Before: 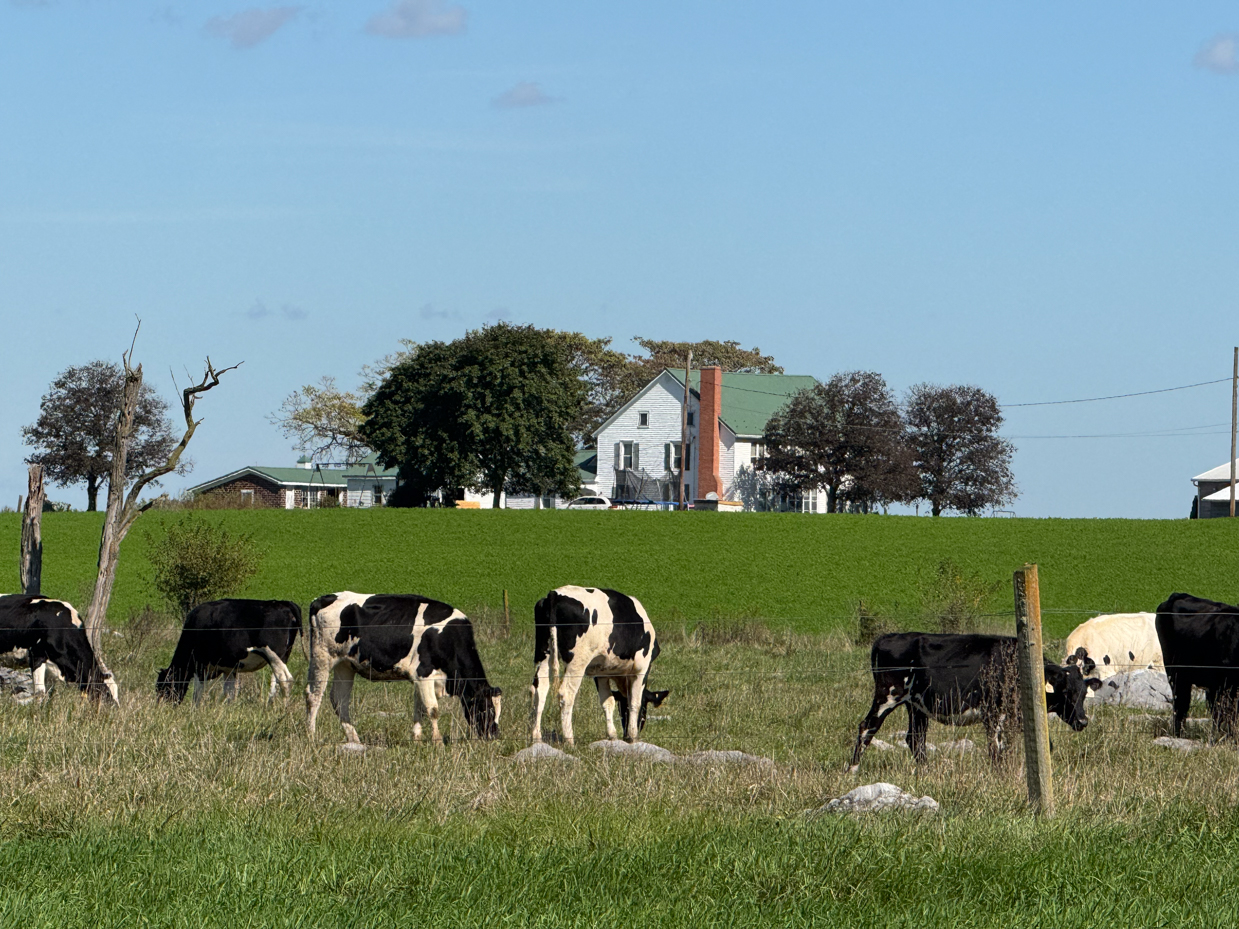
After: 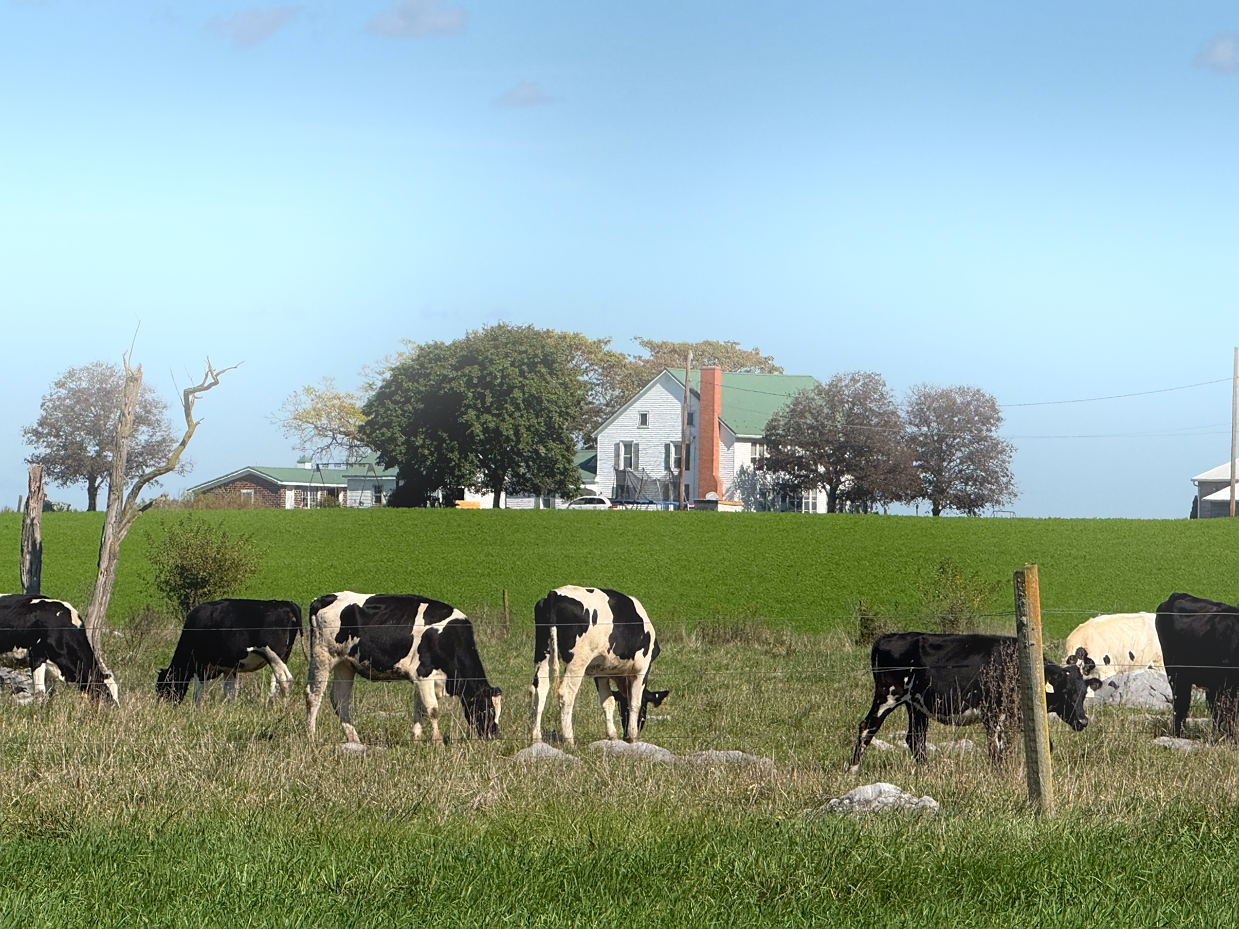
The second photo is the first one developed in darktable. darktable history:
bloom: on, module defaults
exposure: black level correction 0.001, compensate highlight preservation false
sharpen: radius 1, threshold 1
